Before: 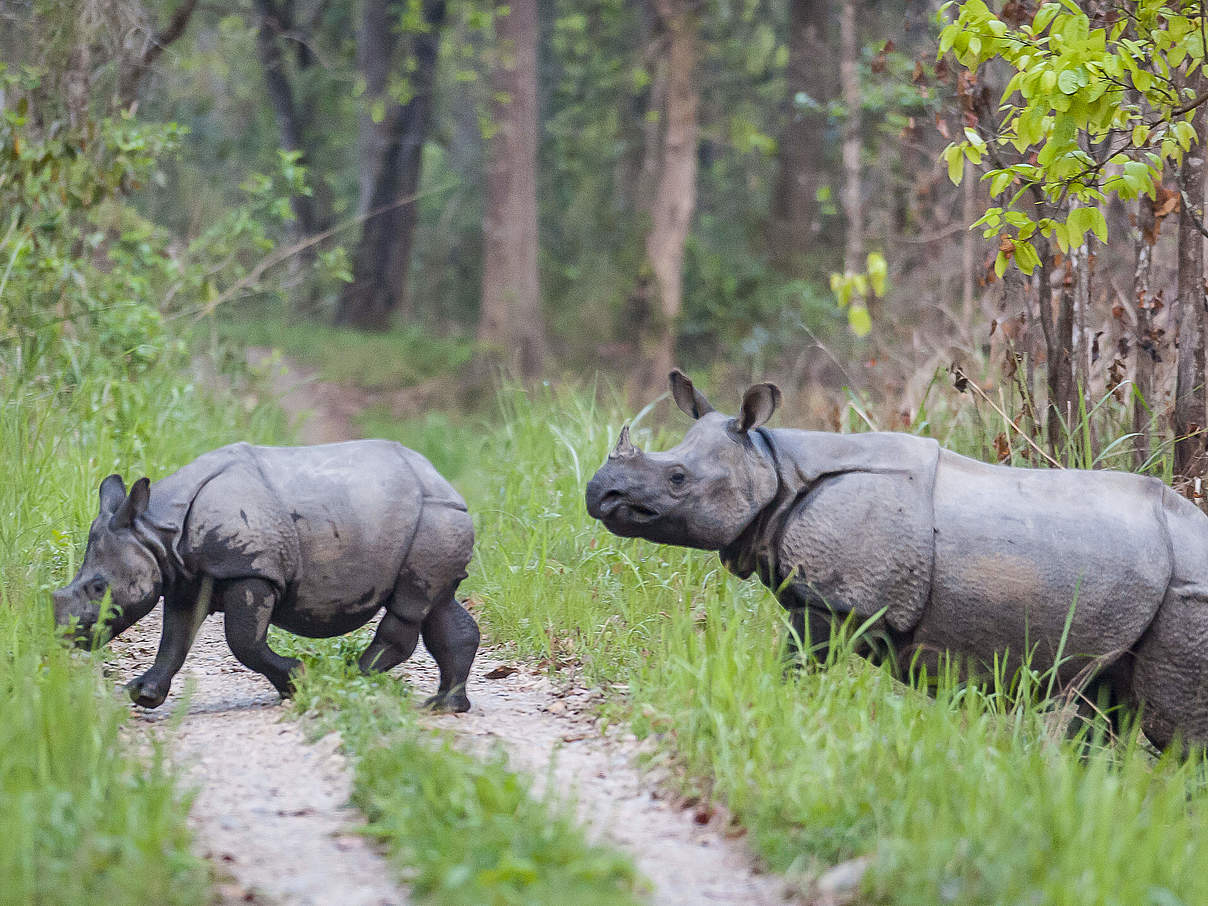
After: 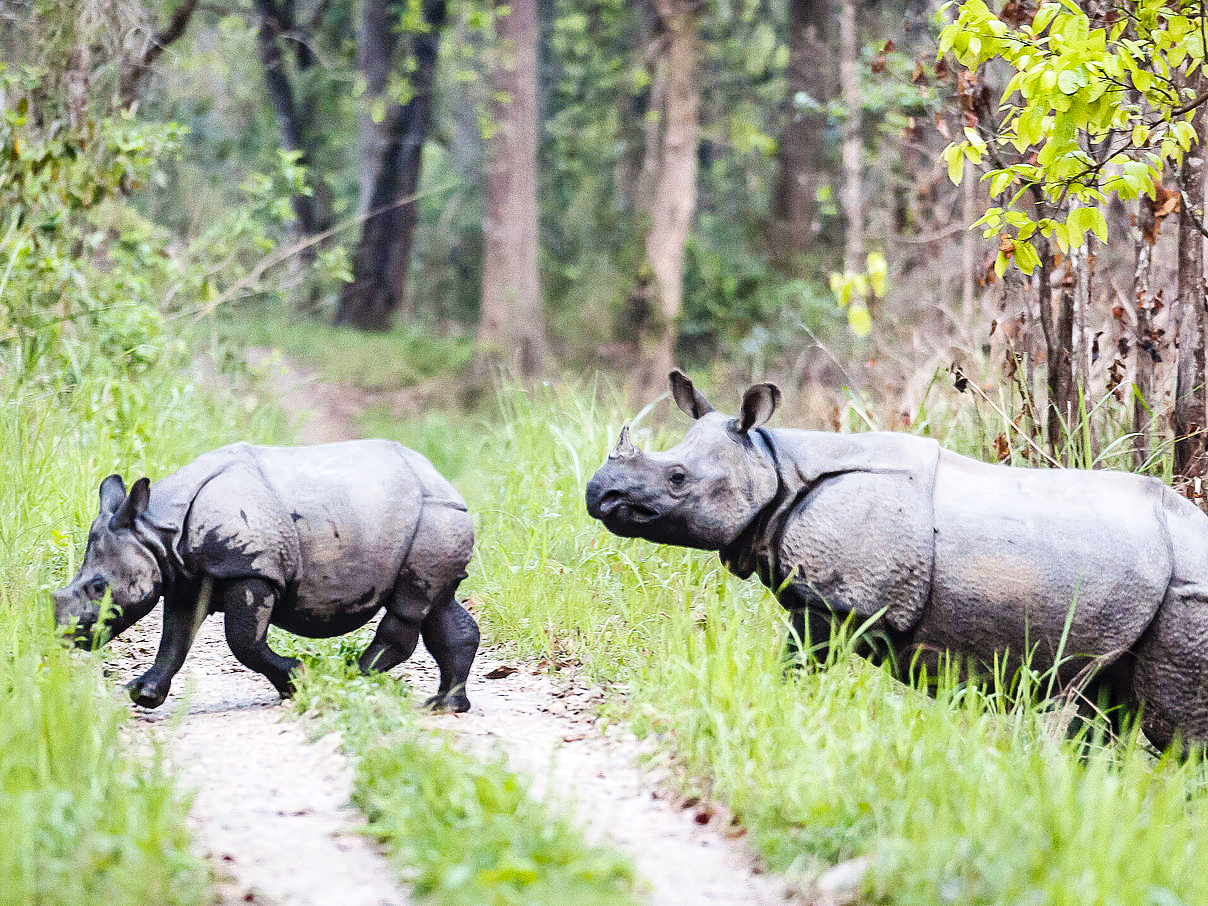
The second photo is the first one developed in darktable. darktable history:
base curve: curves: ch0 [(0, 0) (0.036, 0.025) (0.121, 0.166) (0.206, 0.329) (0.605, 0.79) (1, 1)], preserve colors none
tone equalizer: -8 EV -0.408 EV, -7 EV -0.407 EV, -6 EV -0.33 EV, -5 EV -0.239 EV, -3 EV 0.243 EV, -2 EV 0.341 EV, -1 EV 0.407 EV, +0 EV 0.442 EV, edges refinement/feathering 500, mask exposure compensation -1.57 EV, preserve details no
